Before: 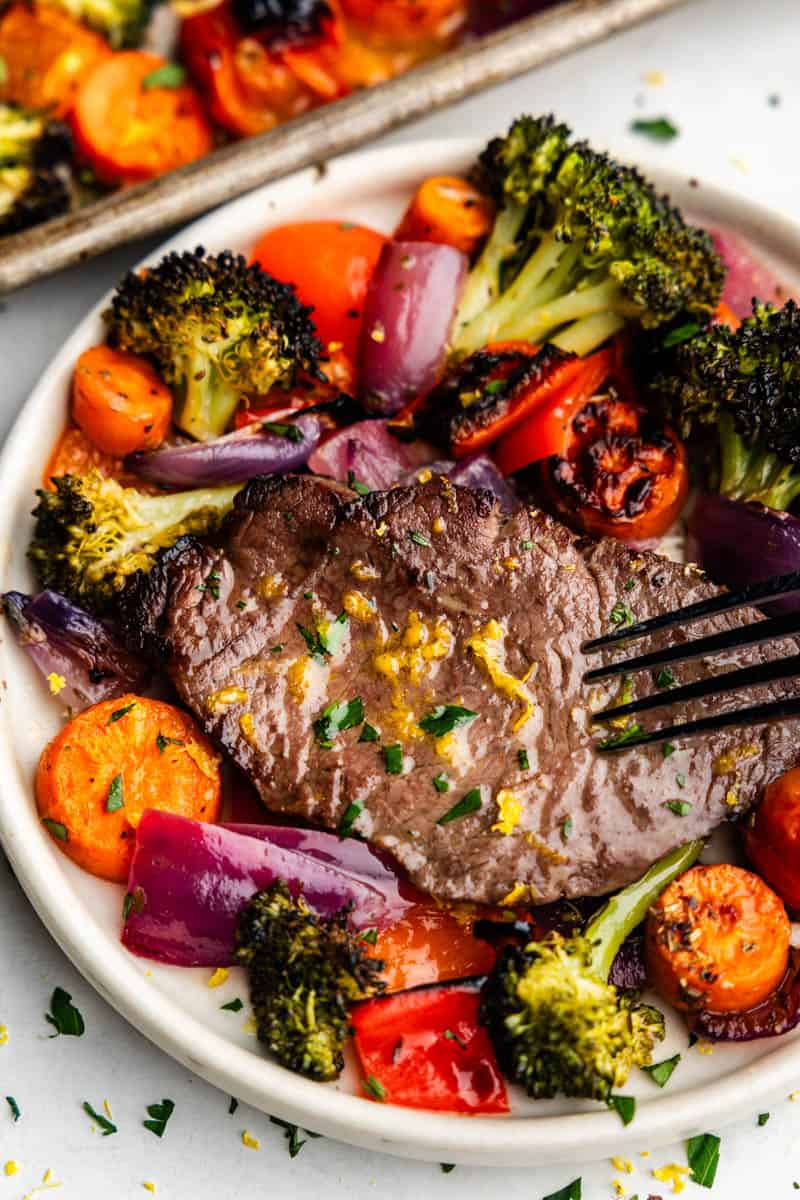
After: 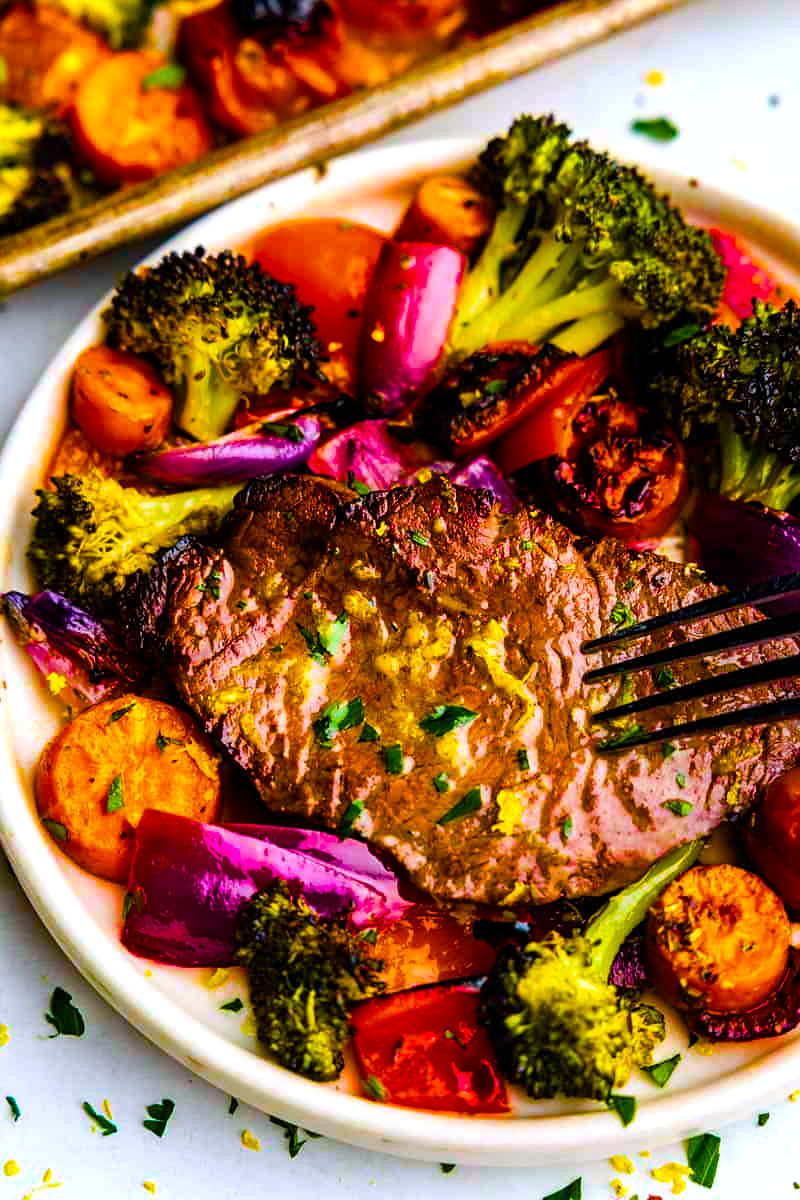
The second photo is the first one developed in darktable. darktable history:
sharpen: radius 1.039
color balance rgb: highlights gain › luminance 16.693%, highlights gain › chroma 2.861%, highlights gain › hue 262.95°, linear chroma grading › shadows 31.466%, linear chroma grading › global chroma -2.218%, linear chroma grading › mid-tones 4.222%, perceptual saturation grading › global saturation 64.588%, perceptual saturation grading › highlights 59.475%, perceptual saturation grading › mid-tones 49.354%, perceptual saturation grading › shadows 49.904%, global vibrance 40.588%
